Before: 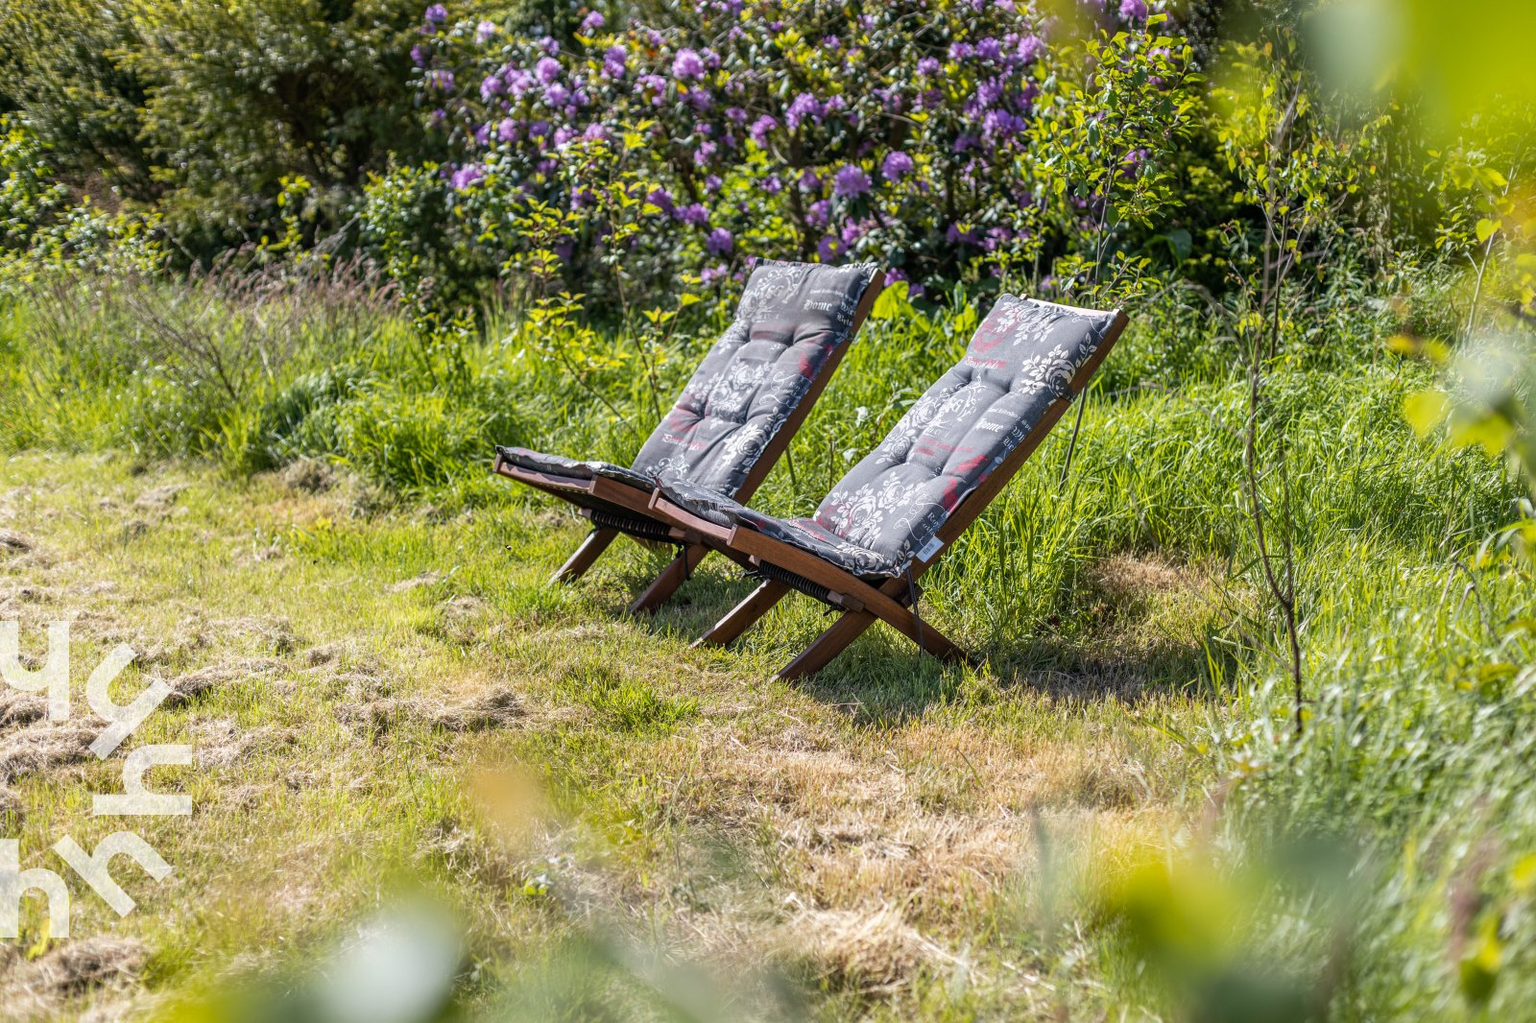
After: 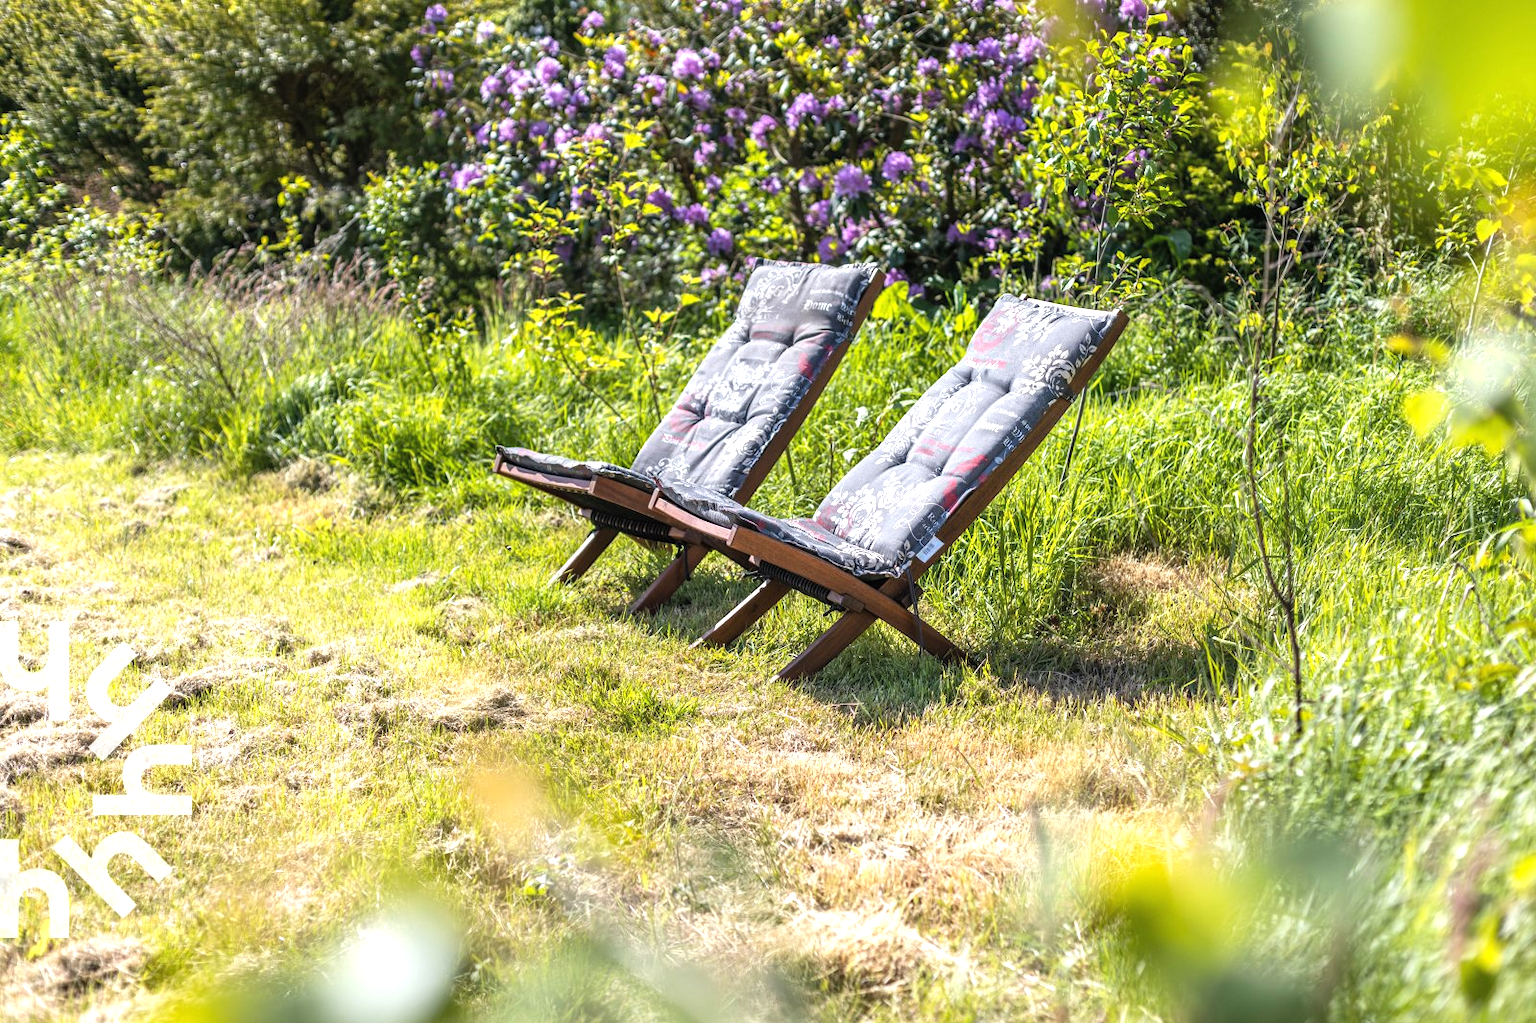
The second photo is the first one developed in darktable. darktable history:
exposure: black level correction -0.002, exposure 0.54 EV, compensate highlight preservation false
levels: levels [0.016, 0.484, 0.953]
